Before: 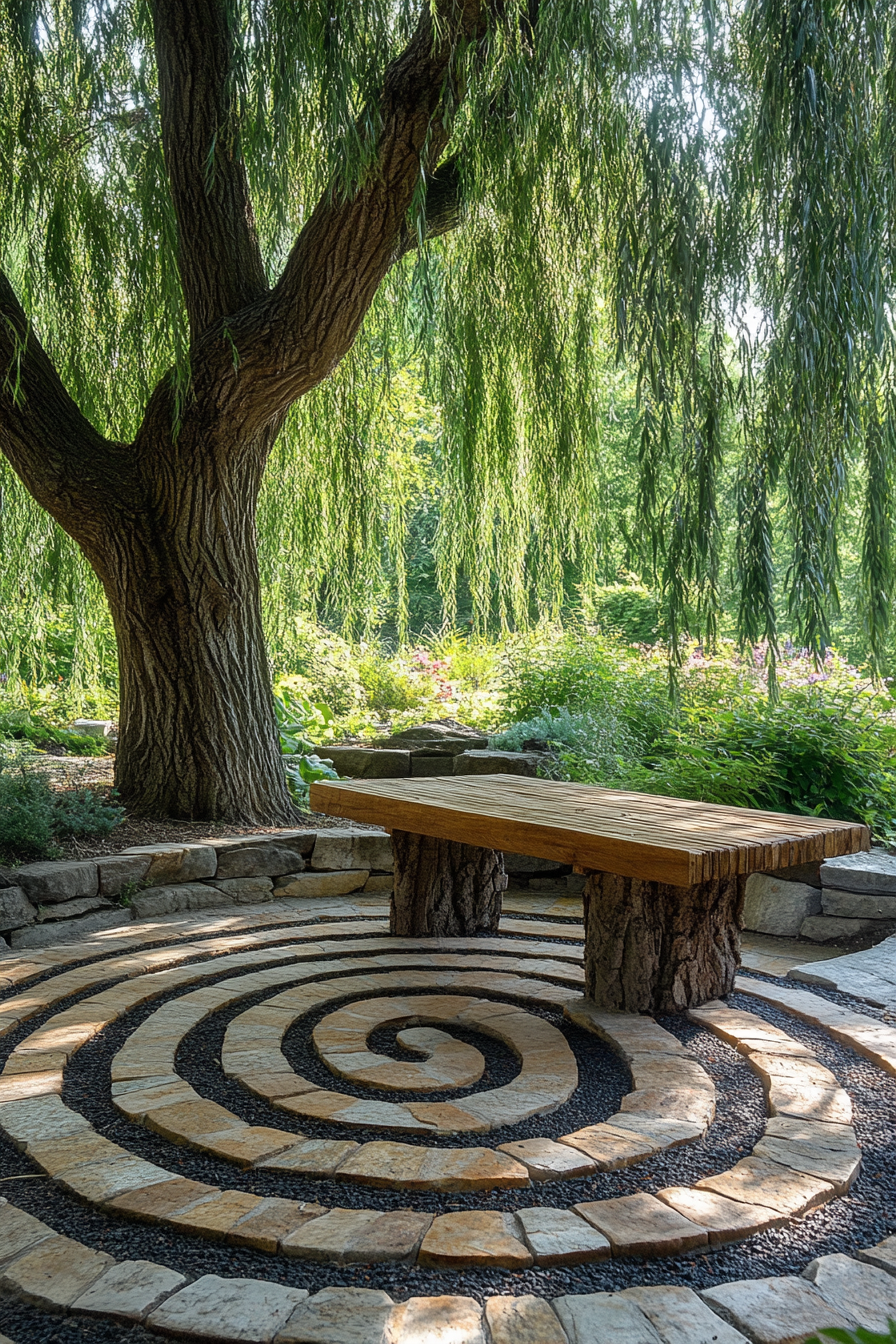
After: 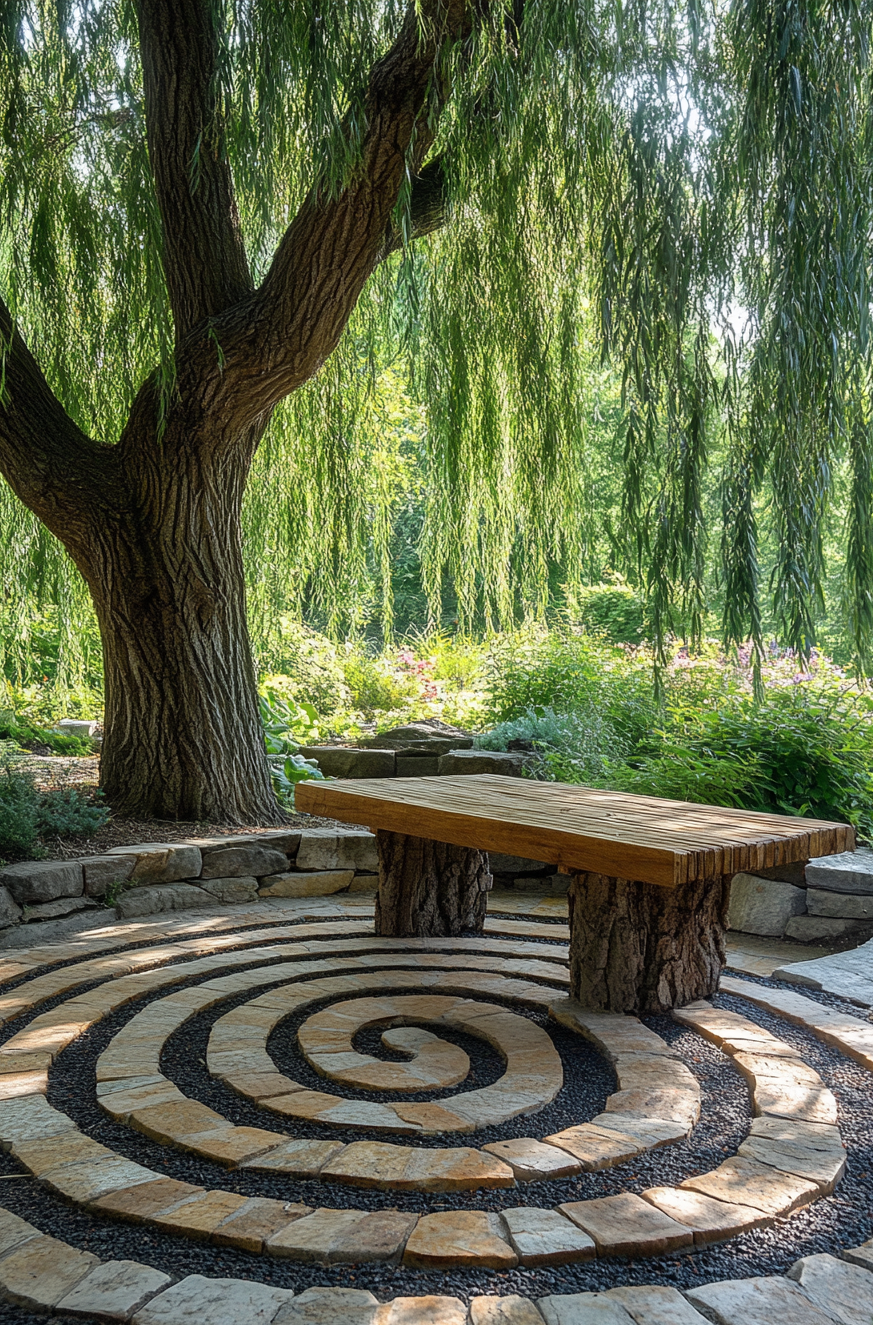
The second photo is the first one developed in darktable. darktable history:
crop and rotate: left 1.717%, right 0.753%, bottom 1.383%
